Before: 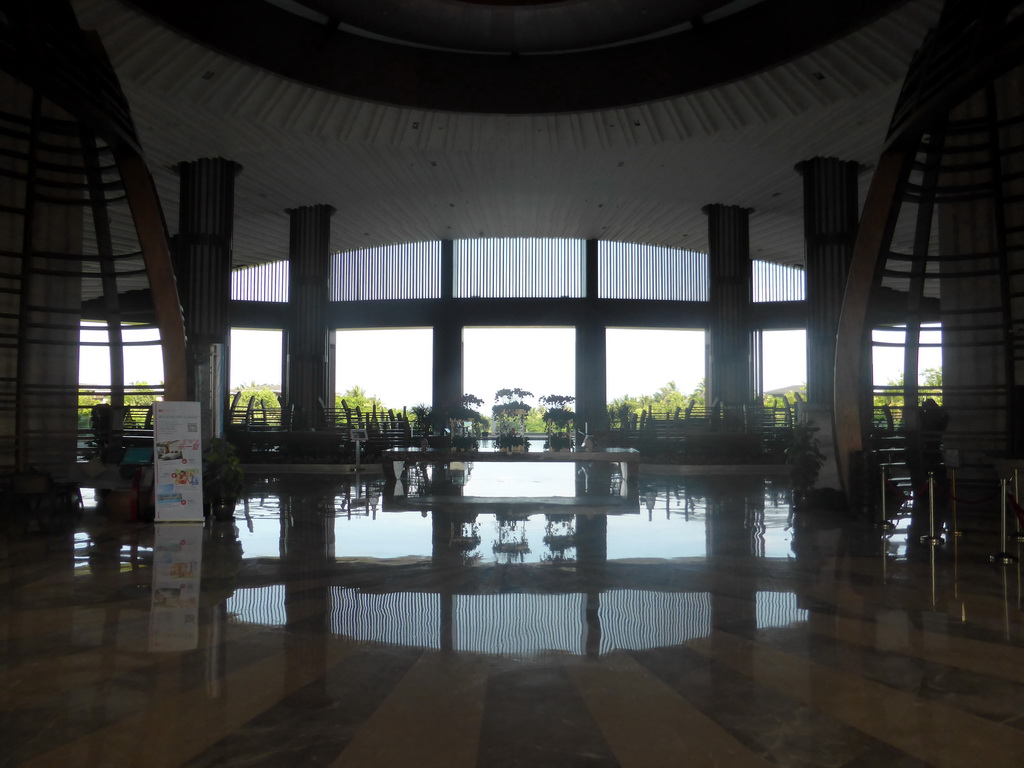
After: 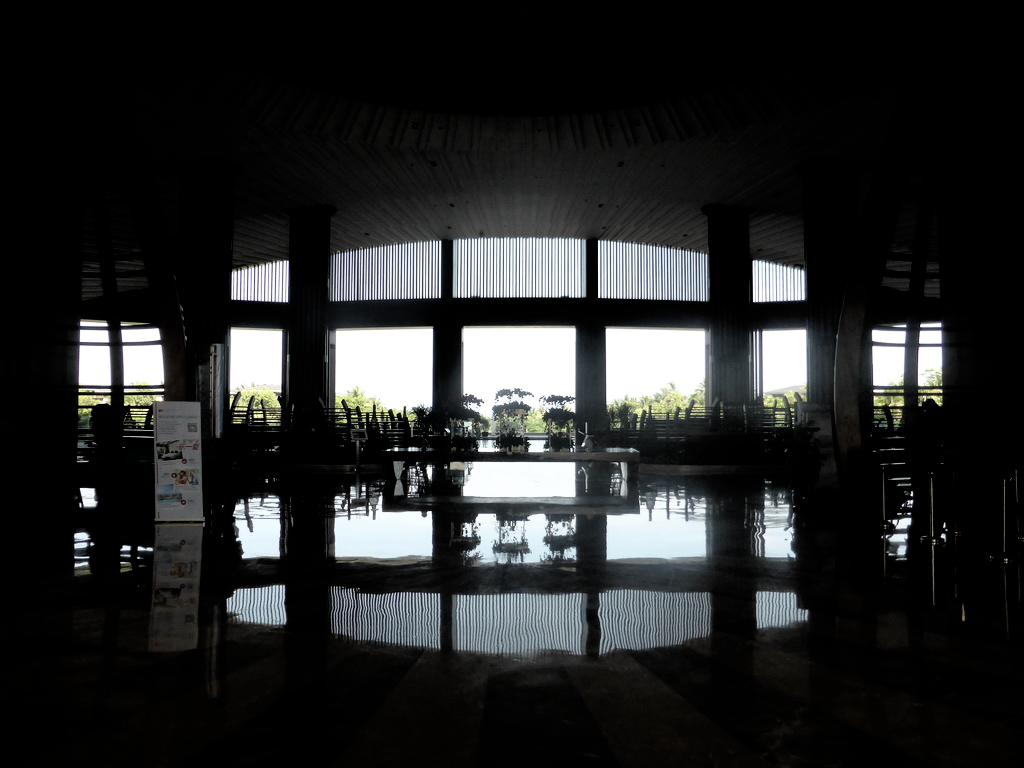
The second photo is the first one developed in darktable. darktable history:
filmic rgb: black relative exposure -3.64 EV, white relative exposure 2.44 EV, hardness 3.29
contrast brightness saturation: contrast 0.06, brightness -0.01, saturation -0.23
